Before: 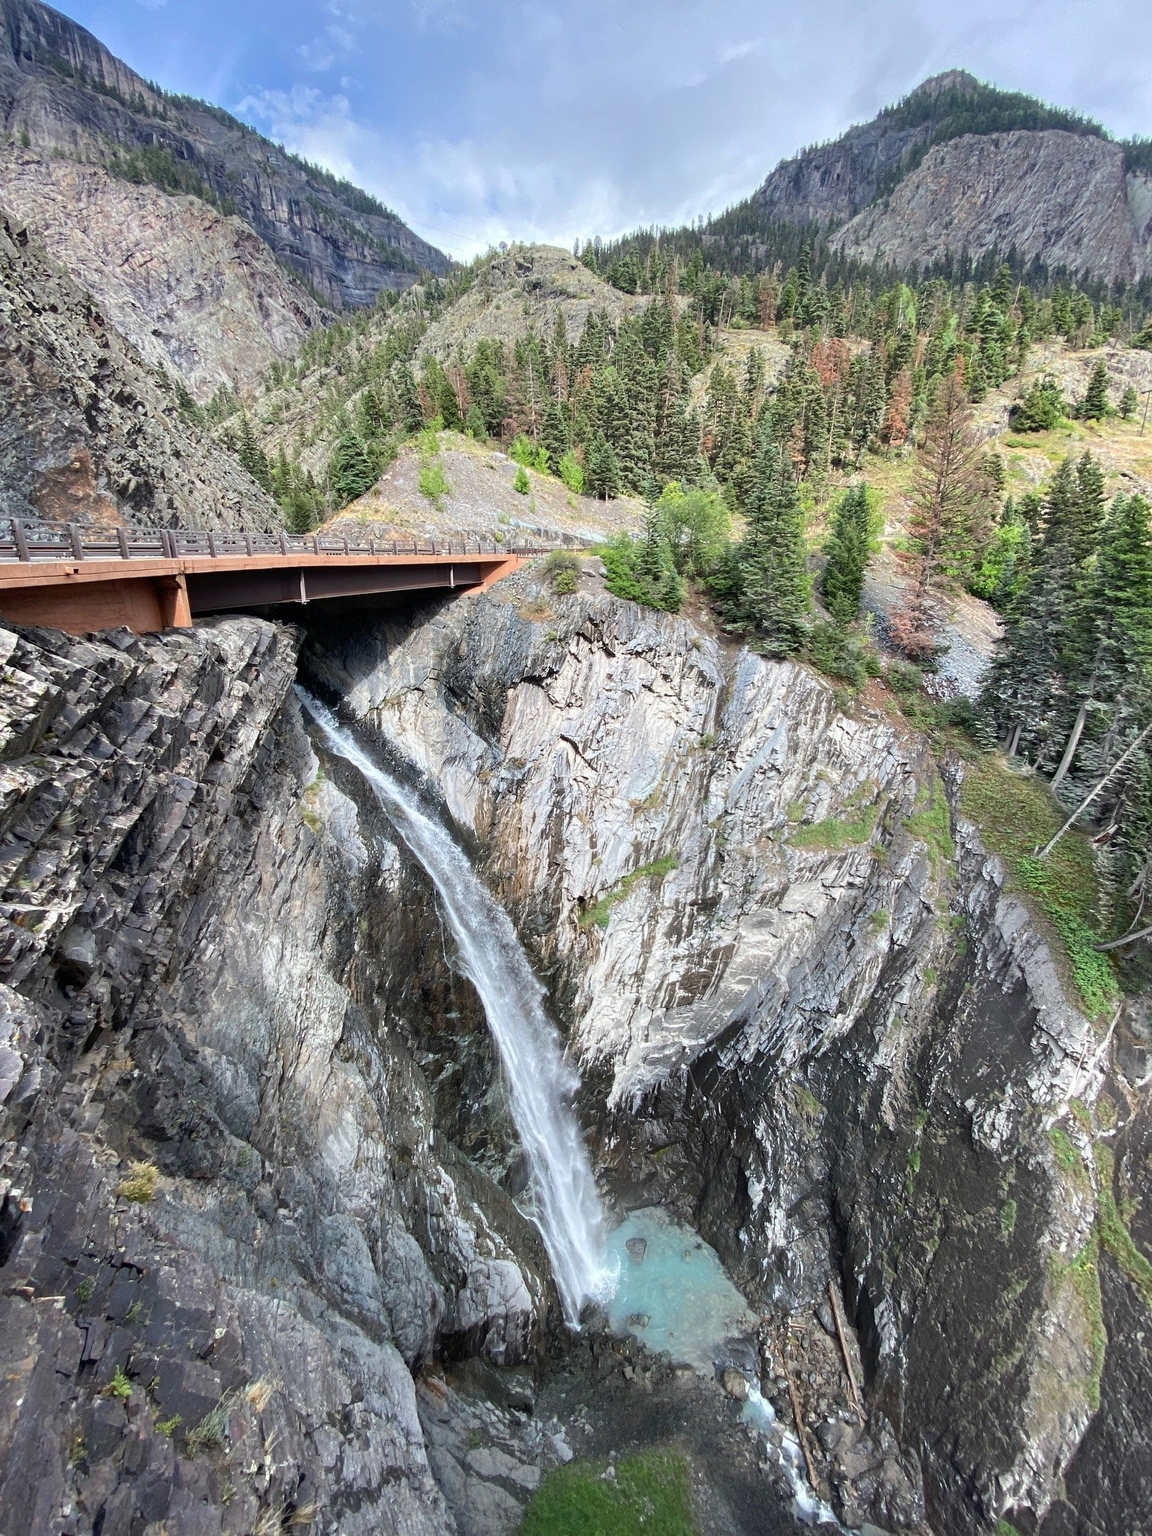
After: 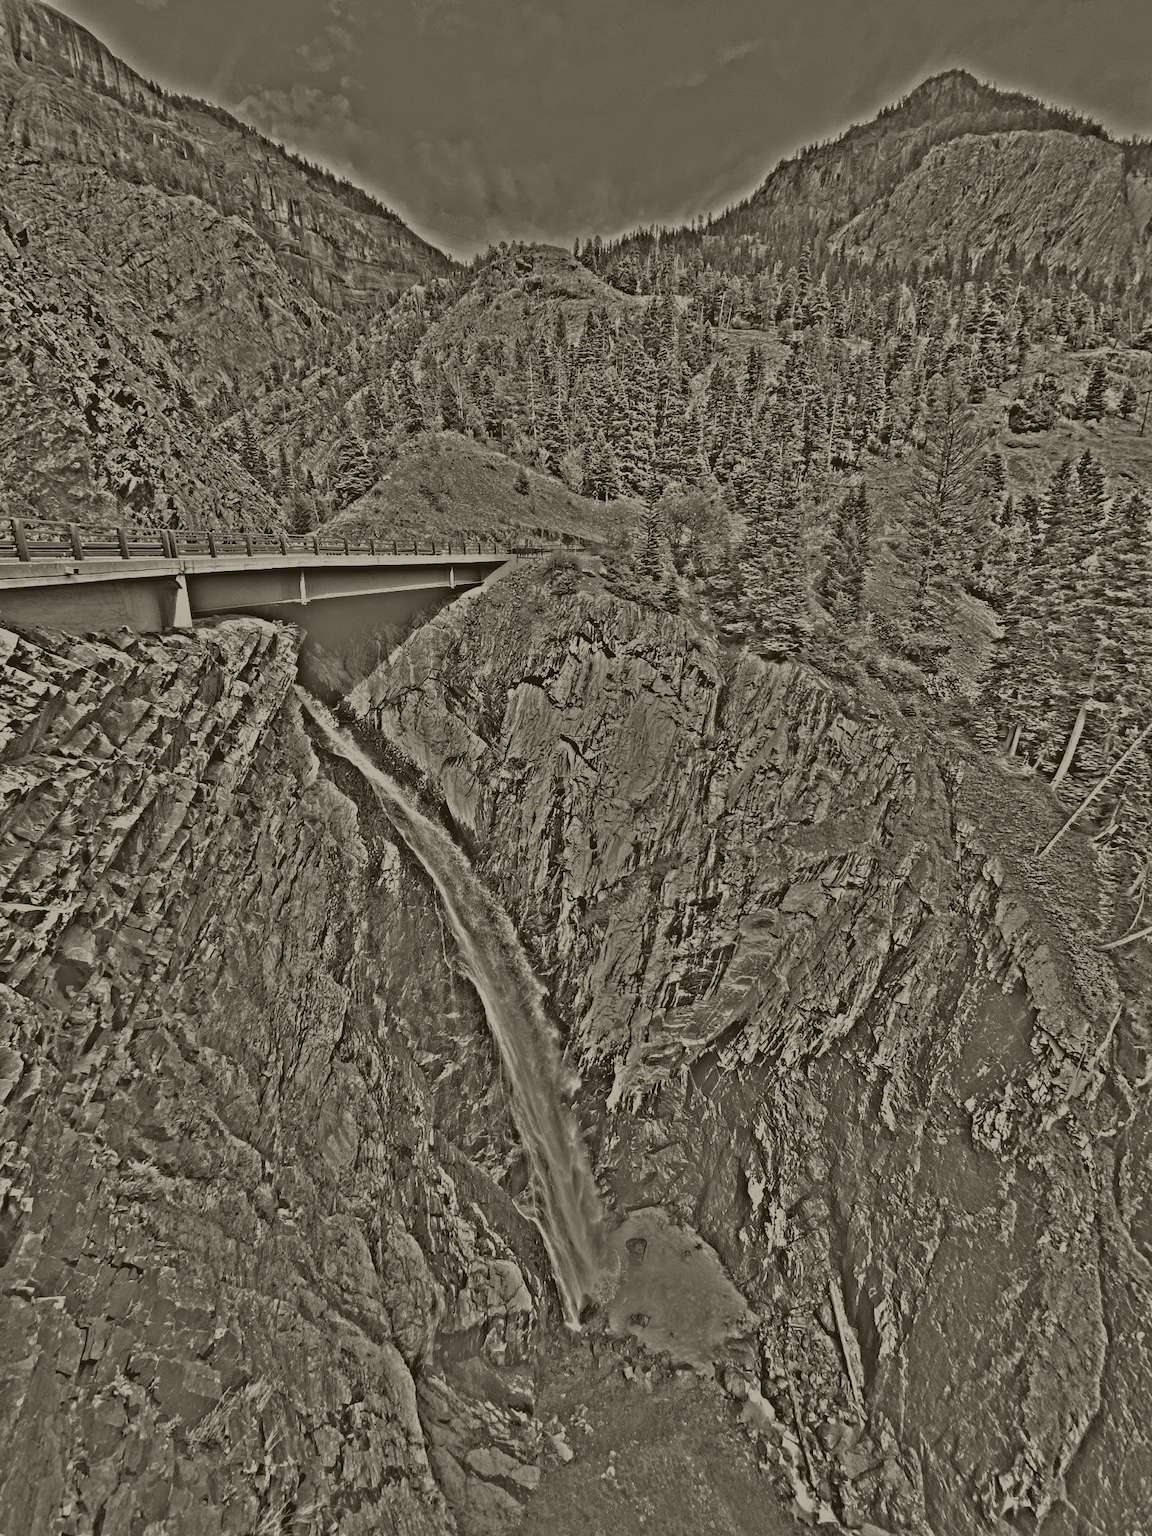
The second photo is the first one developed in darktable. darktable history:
colorize: hue 41.44°, saturation 22%, source mix 60%, lightness 10.61%
highpass: on, module defaults
